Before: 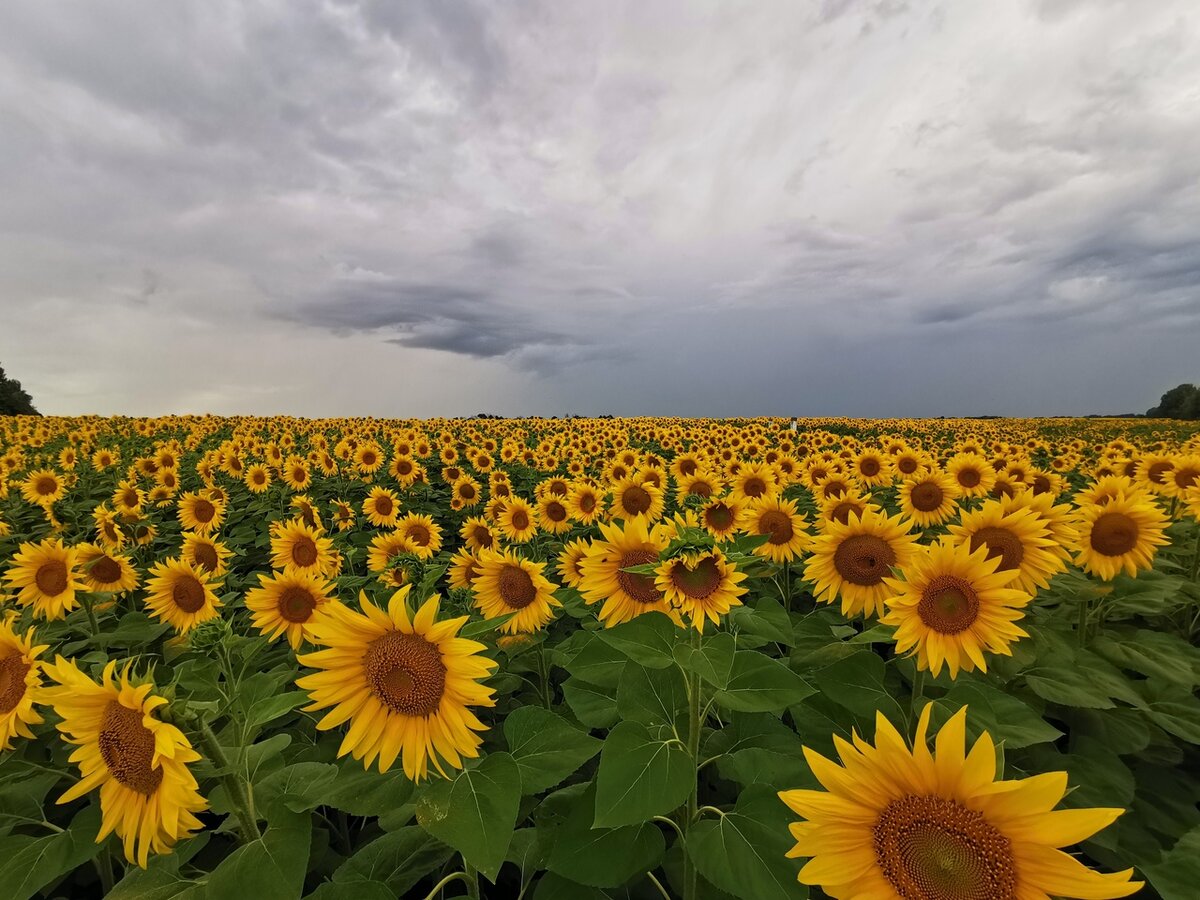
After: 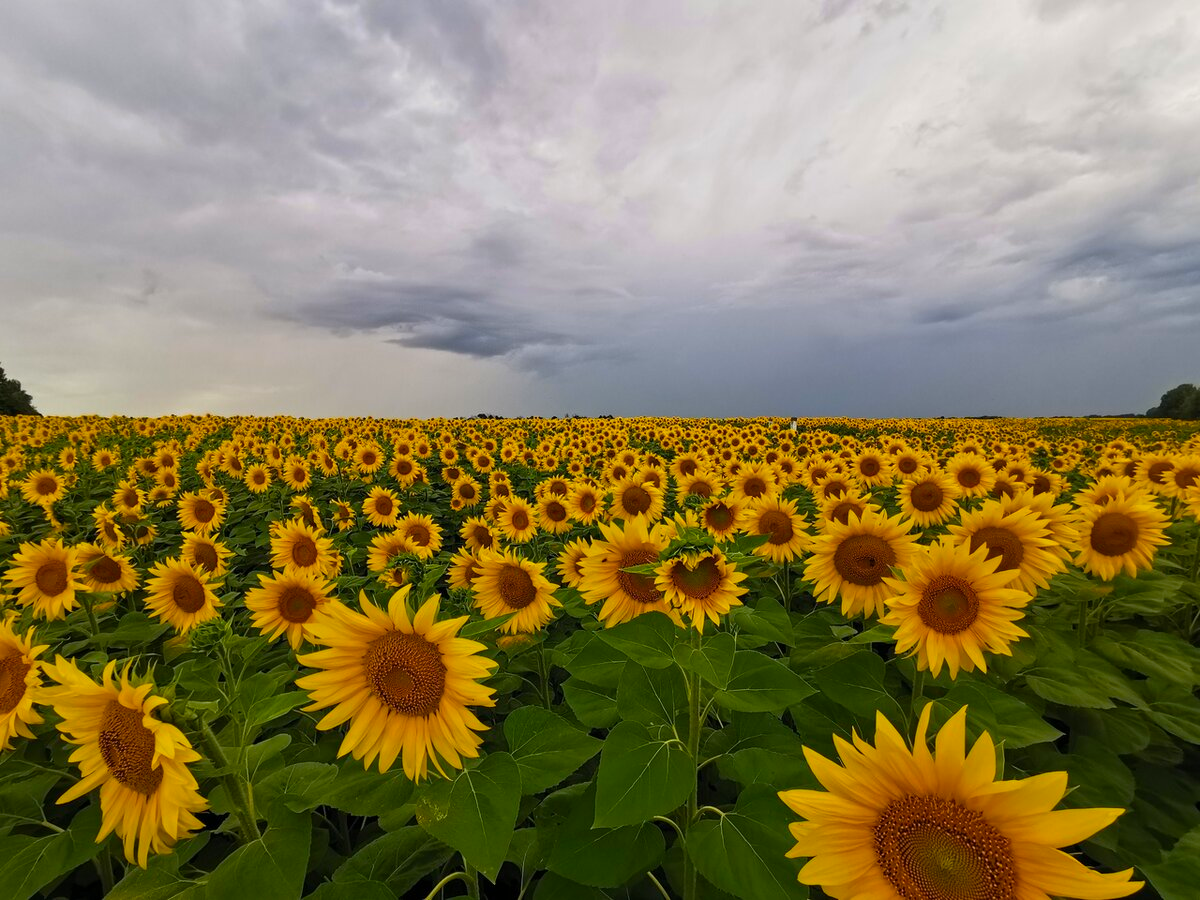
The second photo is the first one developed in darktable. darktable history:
color balance rgb: perceptual saturation grading › global saturation 30.412%
